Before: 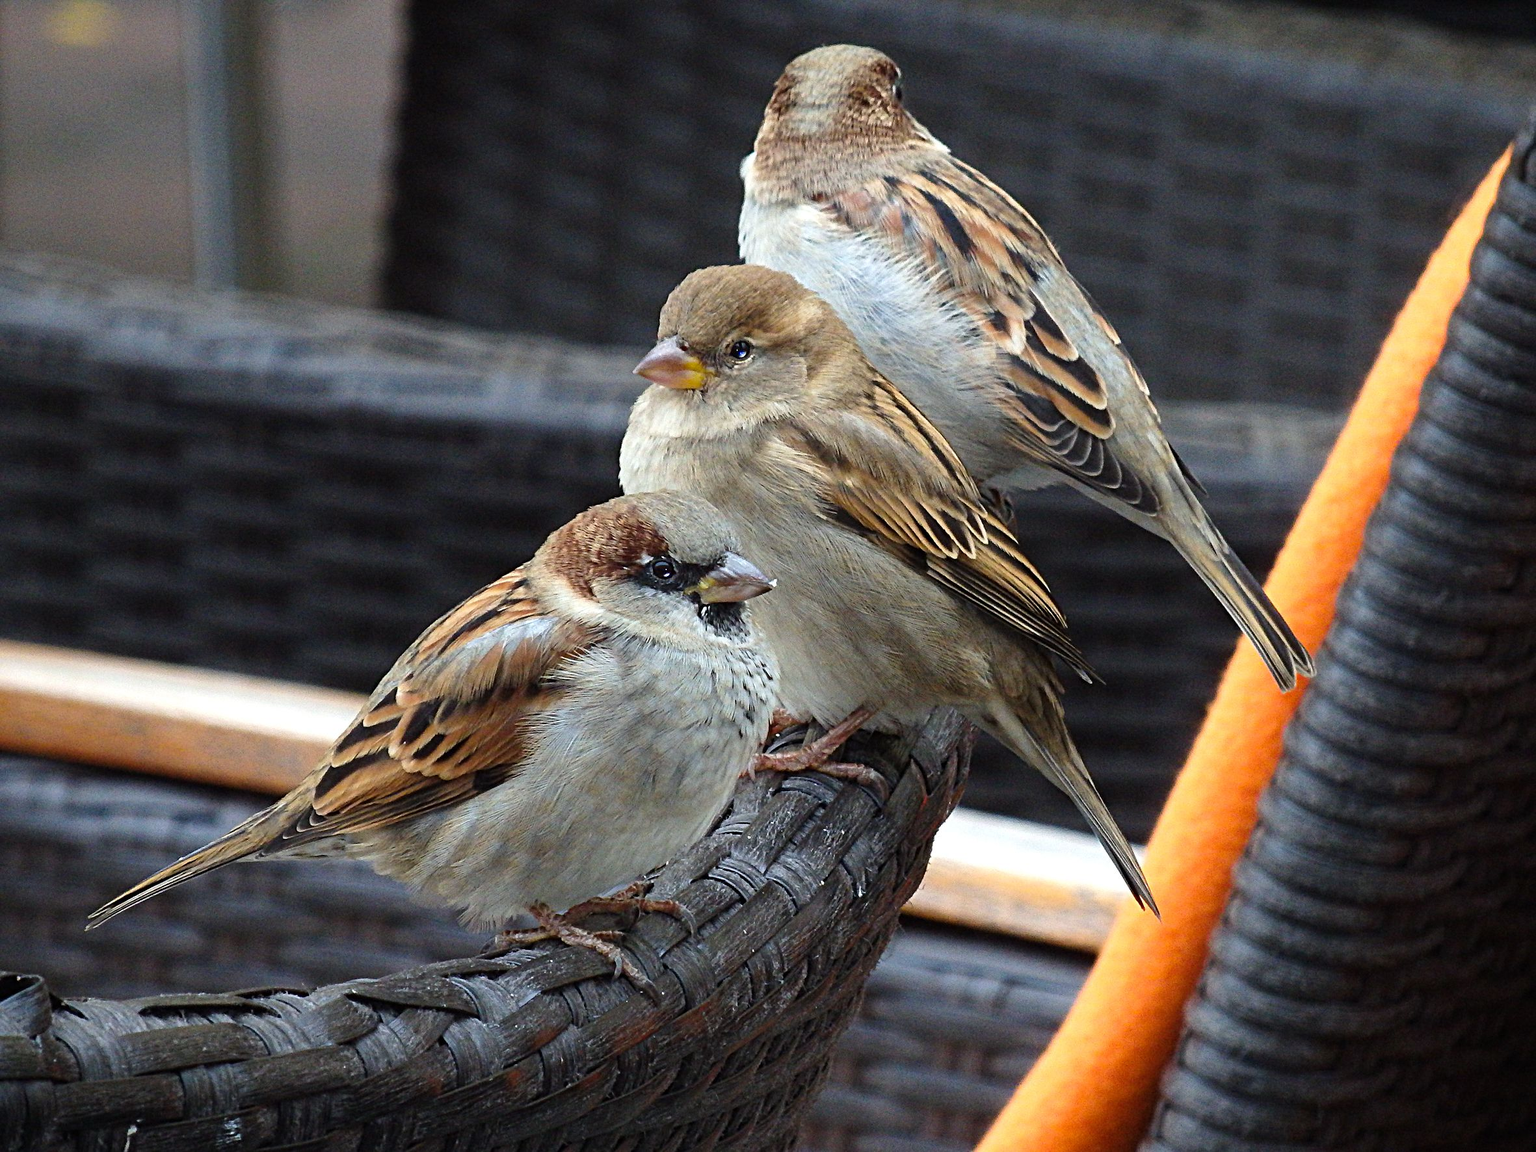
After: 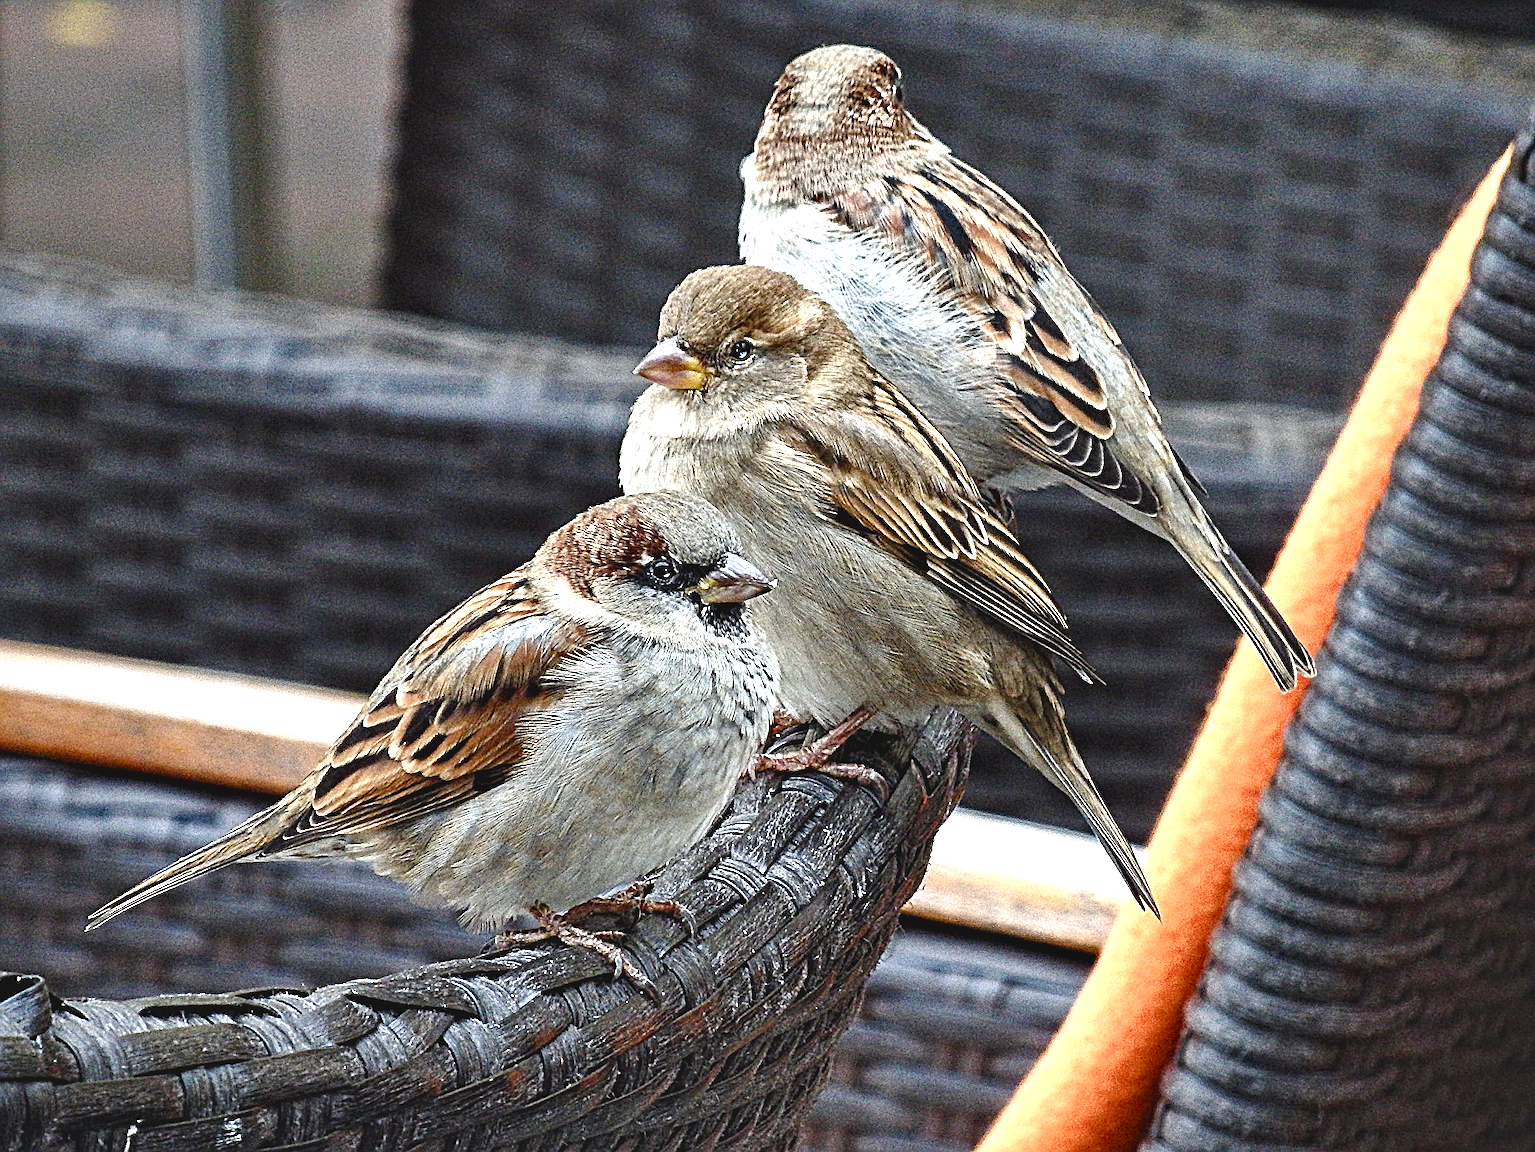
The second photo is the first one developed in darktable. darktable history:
sharpen: on, module defaults
shadows and highlights: low approximation 0.01, soften with gaussian
exposure: black level correction 0, exposure 0.499 EV, compensate exposure bias true, compensate highlight preservation false
contrast equalizer: octaves 7, y [[0.5, 0.542, 0.583, 0.625, 0.667, 0.708], [0.5 ×6], [0.5 ×6], [0 ×6], [0 ×6]]
color balance rgb: global offset › luminance 0.707%, perceptual saturation grading › global saturation 20%, perceptual saturation grading › highlights -49.632%, perceptual saturation grading › shadows 24.907%
